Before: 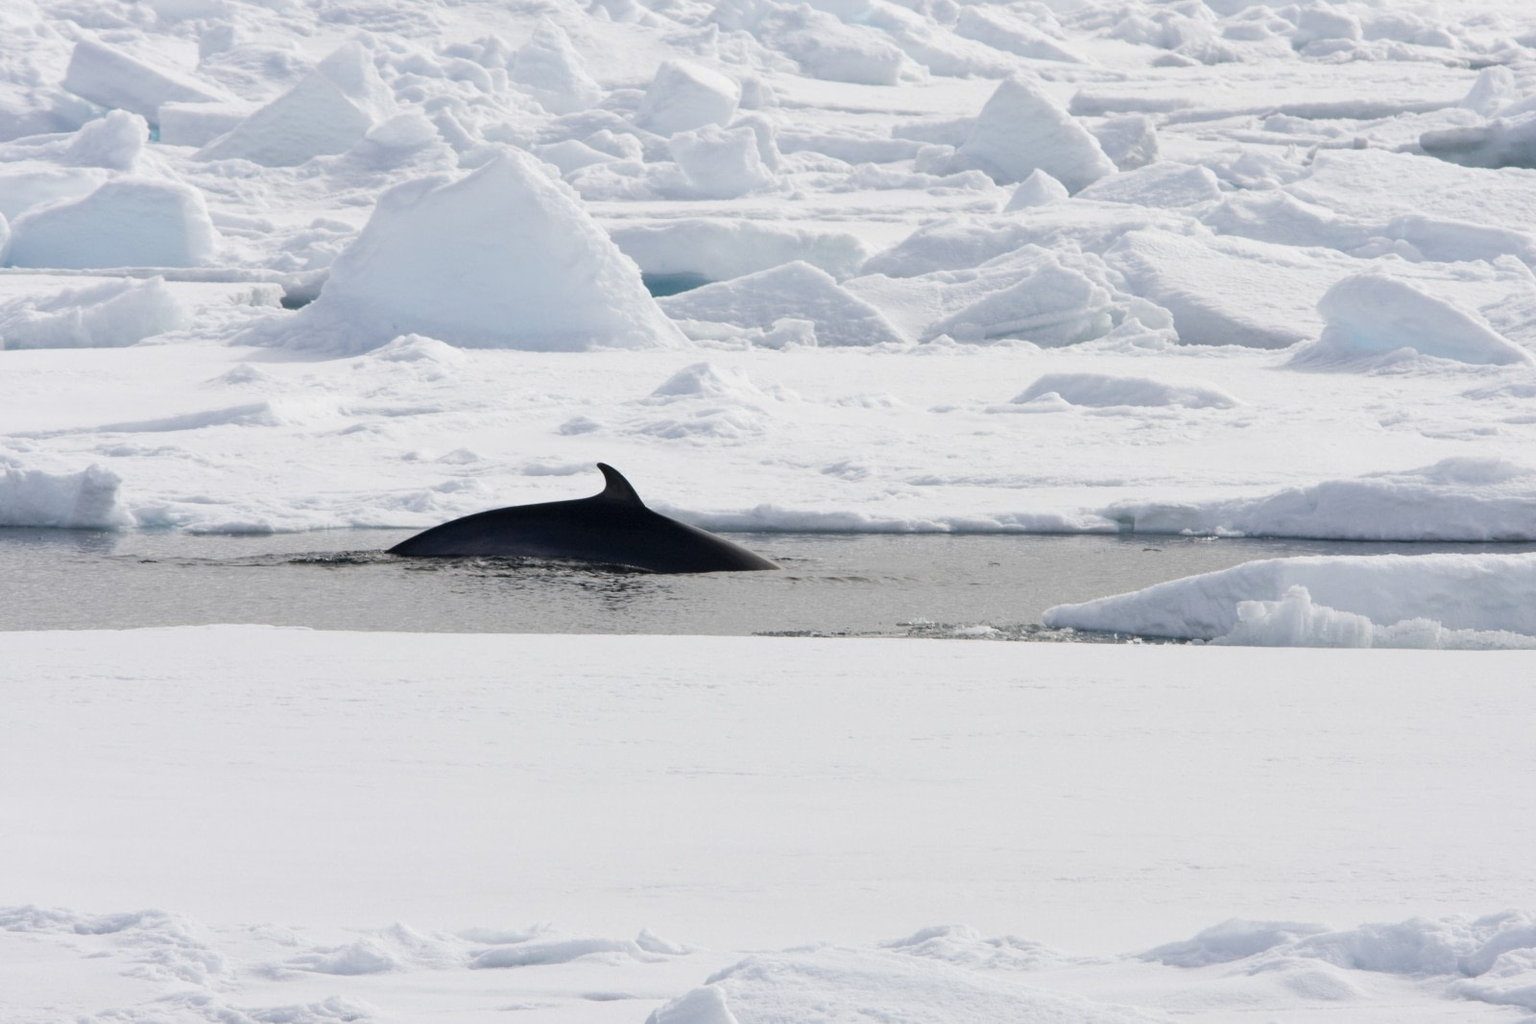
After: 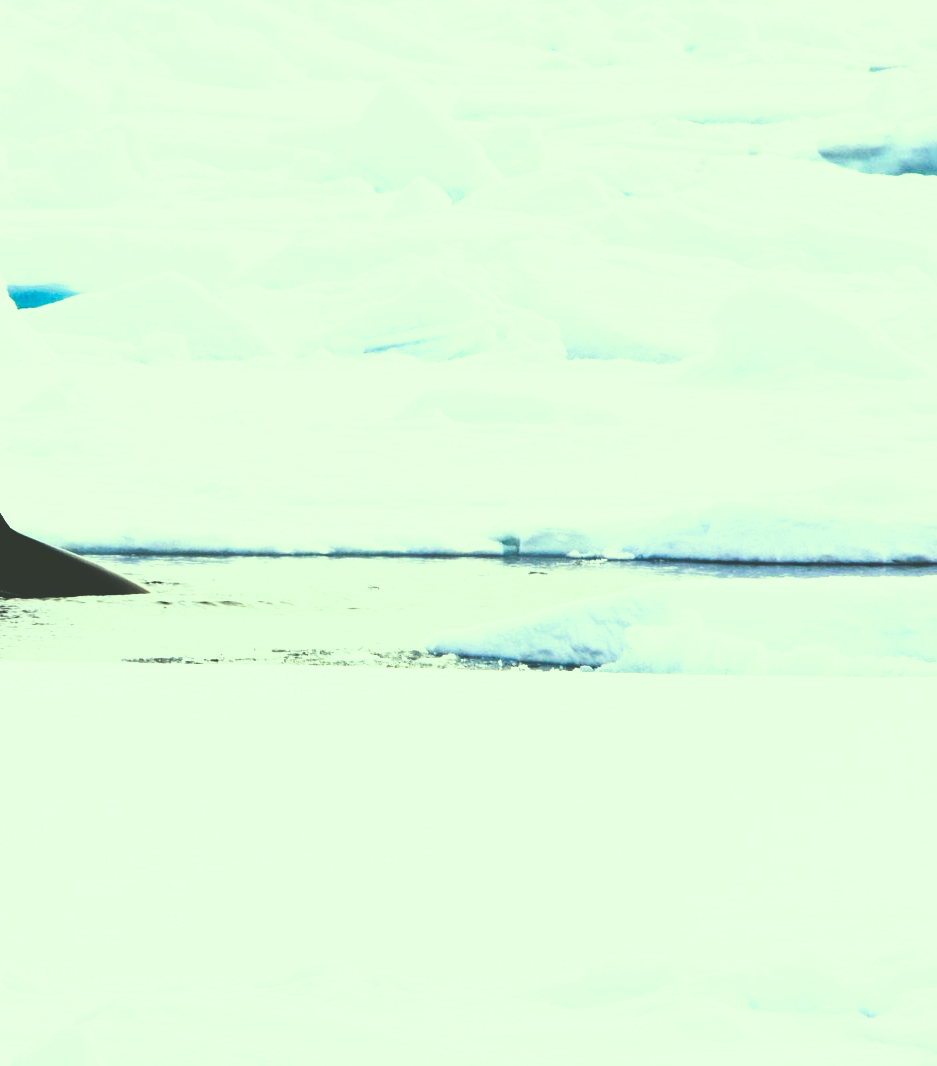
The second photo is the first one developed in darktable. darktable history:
tone curve: curves: ch0 [(0, 0) (0.004, 0.002) (0.02, 0.013) (0.218, 0.218) (0.664, 0.718) (0.832, 0.873) (1, 1)], preserve colors none
base curve: curves: ch0 [(0, 0.036) (0.007, 0.037) (0.604, 0.887) (1, 1)], preserve colors none
color correction: highlights a* -10.77, highlights b* 9.8, saturation 1.72
crop: left 41.402%
tone equalizer: -8 EV -1.08 EV, -7 EV -1.01 EV, -6 EV -0.867 EV, -5 EV -0.578 EV, -3 EV 0.578 EV, -2 EV 0.867 EV, -1 EV 1.01 EV, +0 EV 1.08 EV, edges refinement/feathering 500, mask exposure compensation -1.57 EV, preserve details no
